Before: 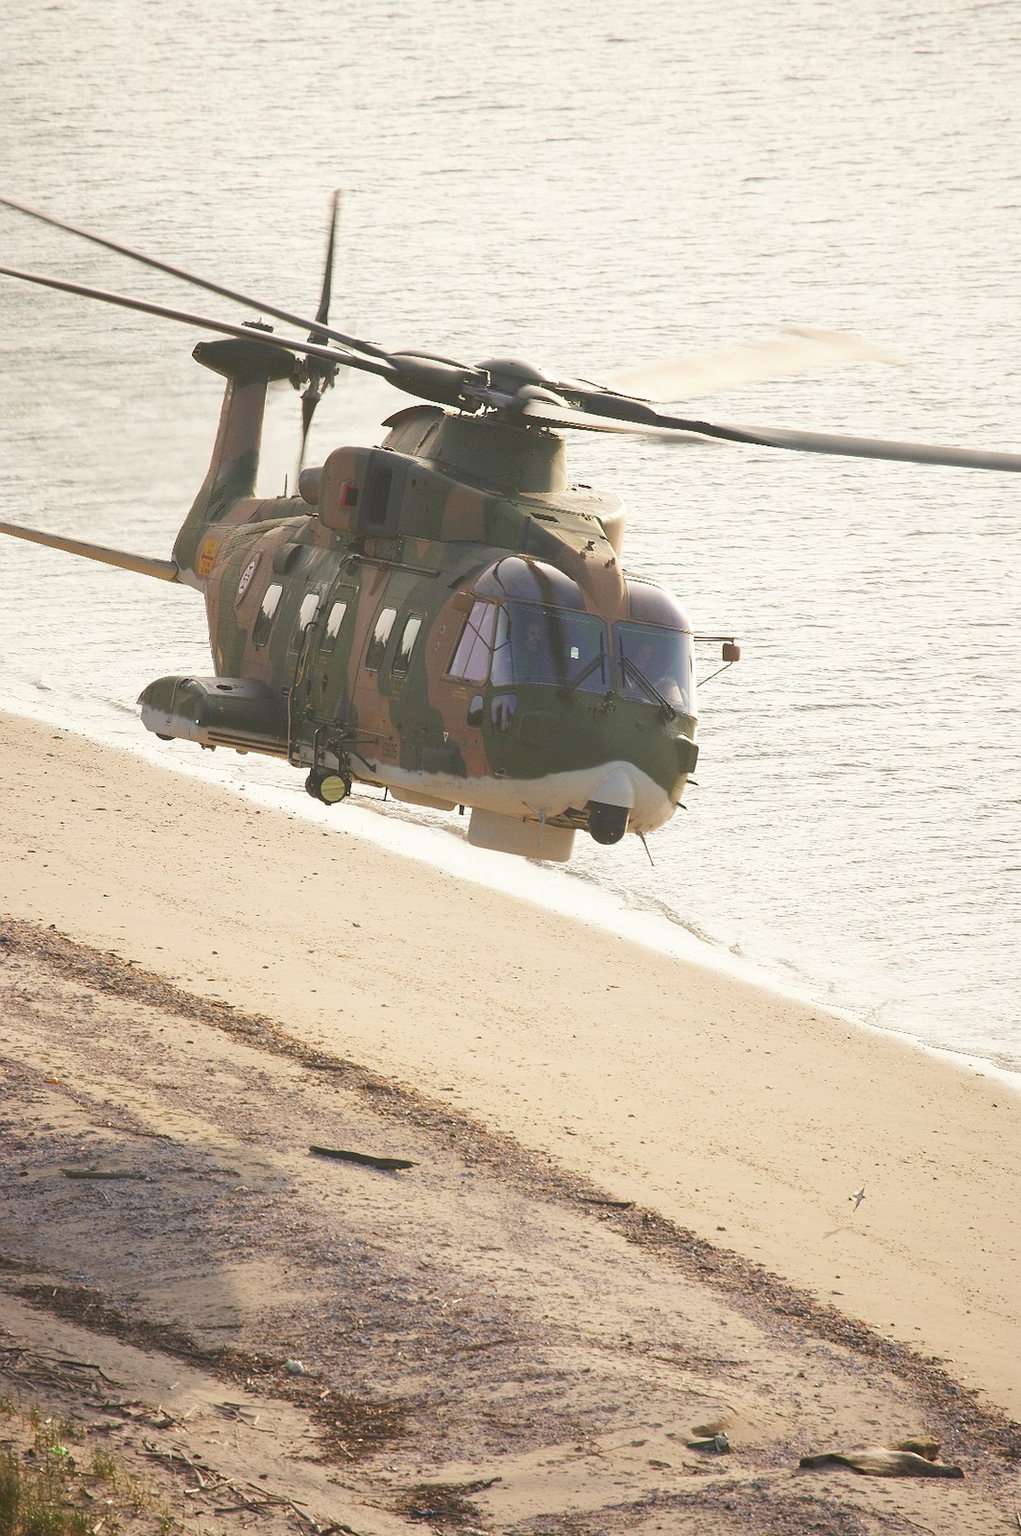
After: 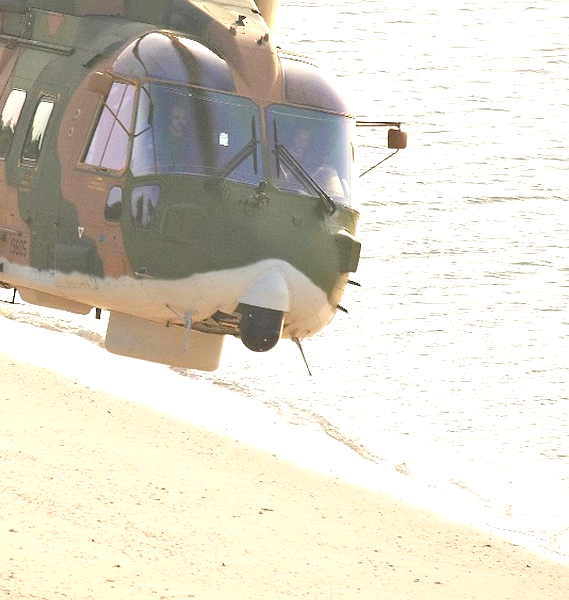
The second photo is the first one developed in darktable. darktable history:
exposure: exposure 0.782 EV, compensate exposure bias true, compensate highlight preservation false
contrast brightness saturation: brightness 0.144
crop: left 36.627%, top 34.385%, right 13.065%, bottom 30.394%
contrast equalizer: octaves 7, y [[0.528, 0.548, 0.563, 0.562, 0.546, 0.526], [0.55 ×6], [0 ×6], [0 ×6], [0 ×6]]
